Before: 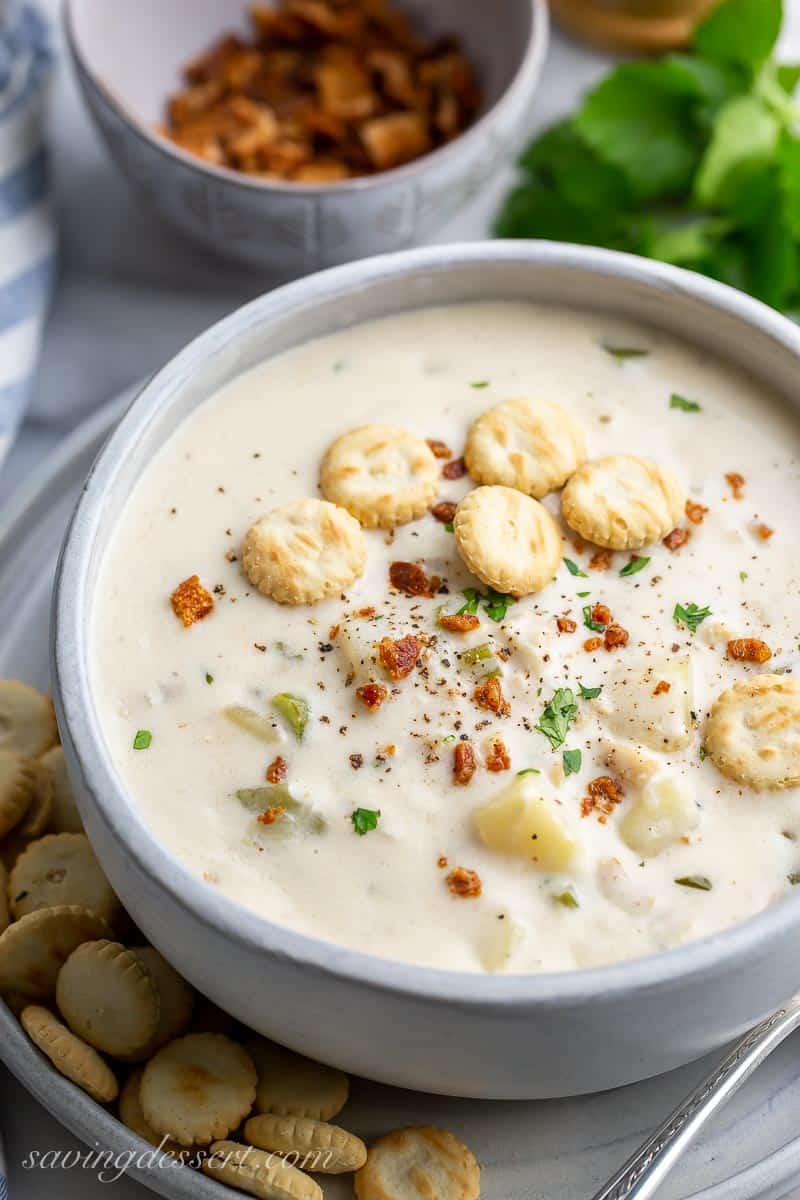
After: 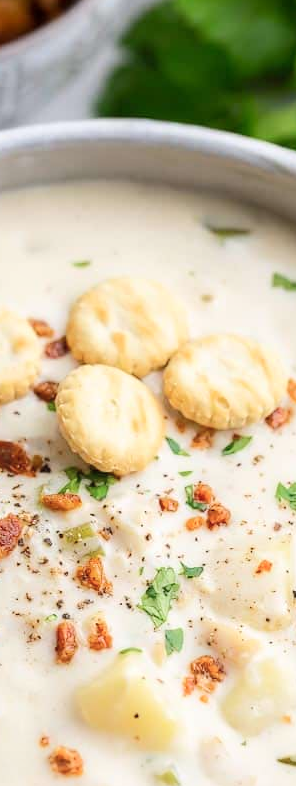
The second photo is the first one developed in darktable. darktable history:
crop and rotate: left 49.795%, top 10.119%, right 13.175%, bottom 24.334%
shadows and highlights: shadows -23.81, highlights 48.21, soften with gaussian
